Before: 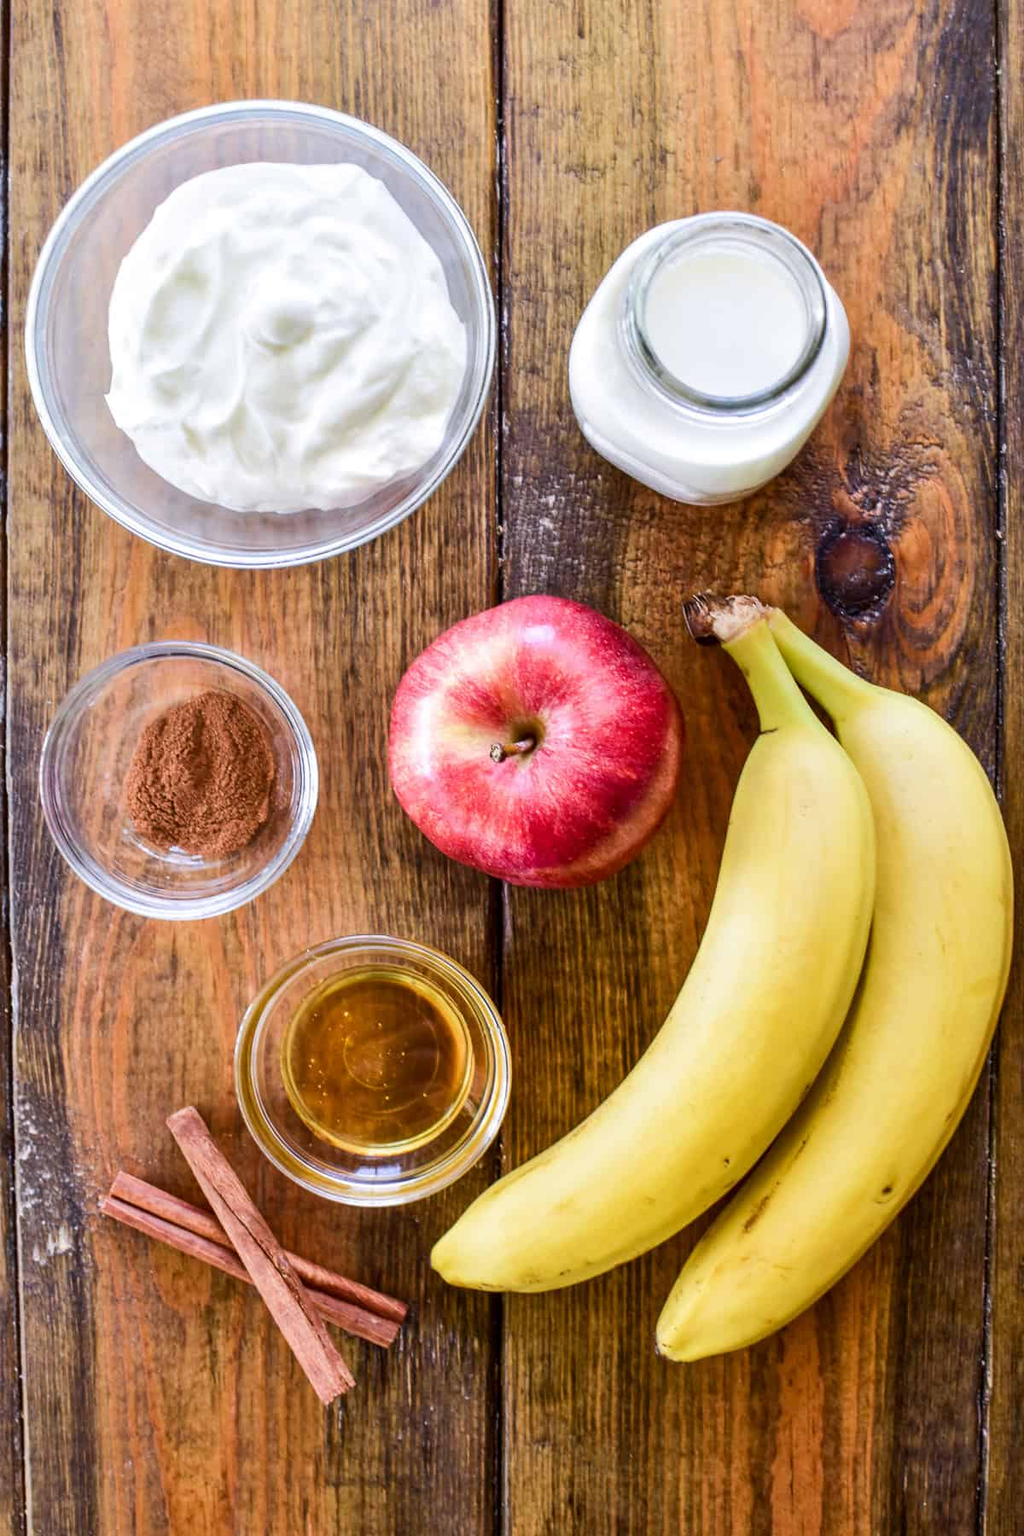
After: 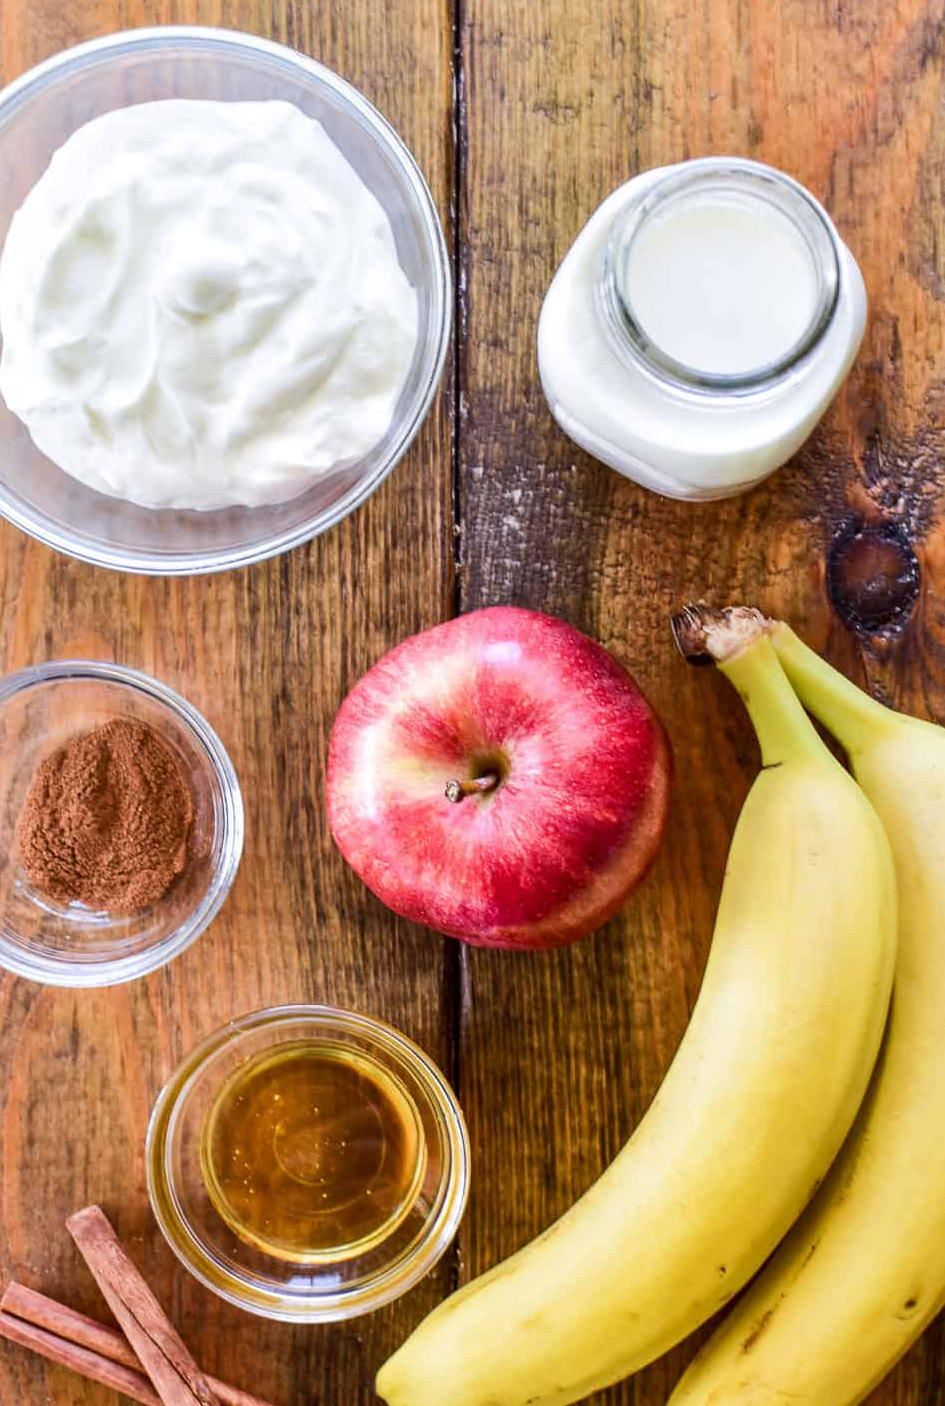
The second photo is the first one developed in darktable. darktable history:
crop and rotate: left 10.77%, top 5.1%, right 10.41%, bottom 16.76%
